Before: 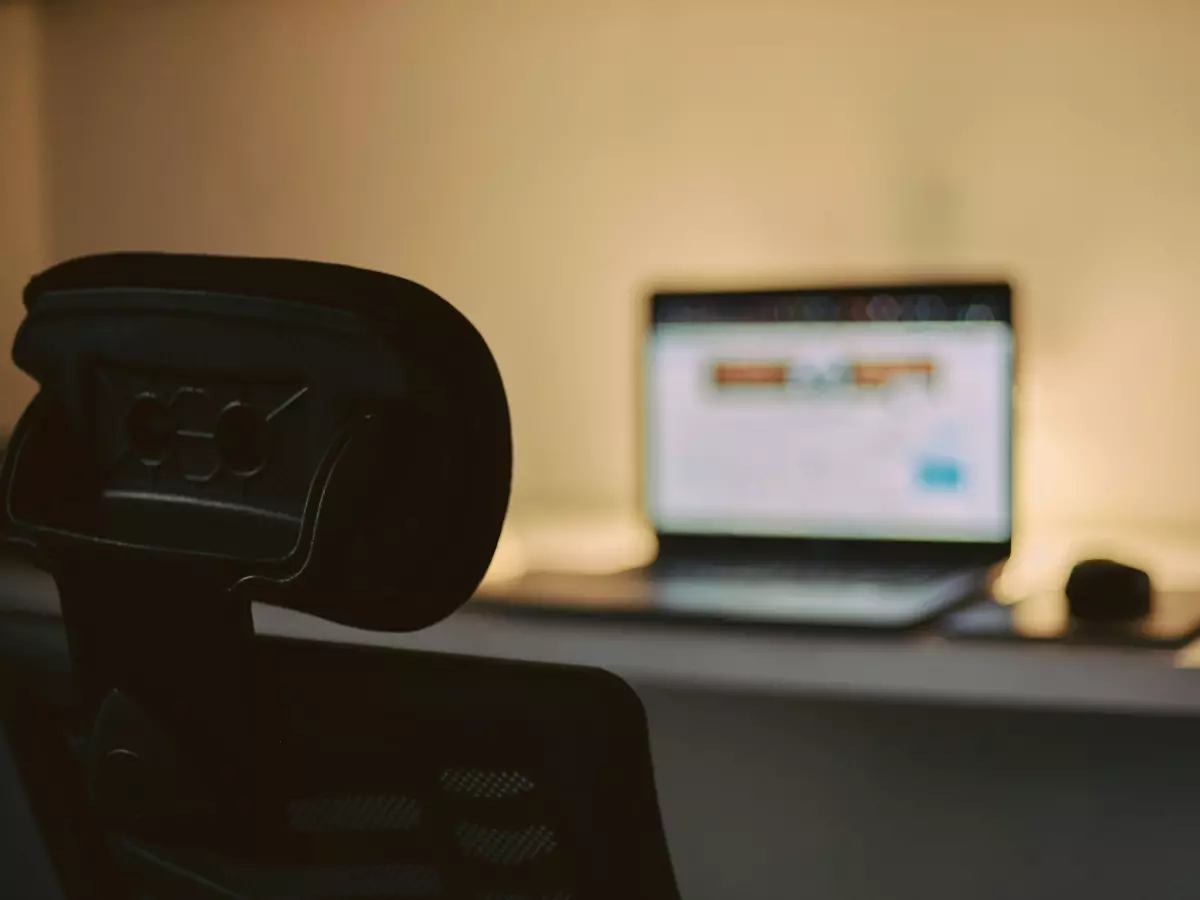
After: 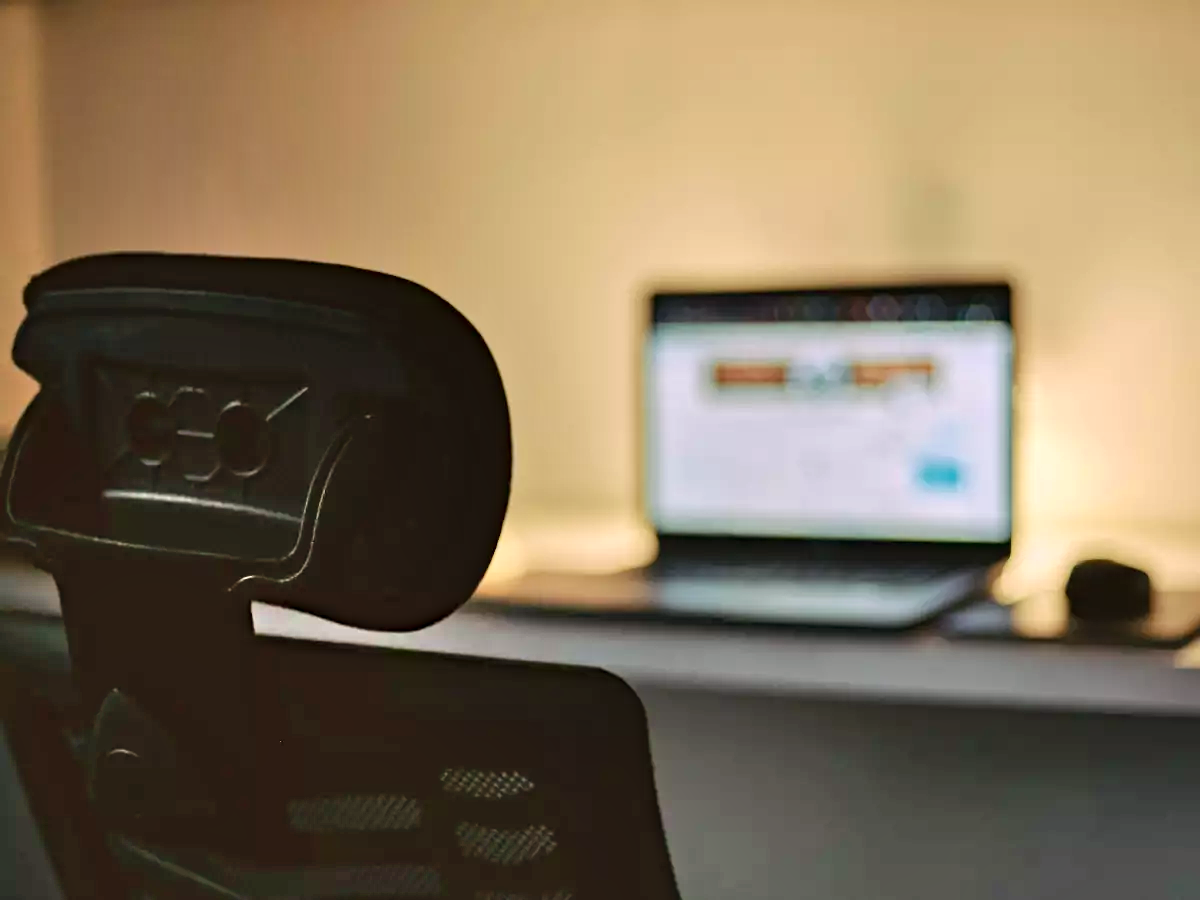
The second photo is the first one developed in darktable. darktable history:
haze removal: adaptive false
shadows and highlights: radius 112.49, shadows 51.61, white point adjustment 9, highlights -2.92, soften with gaussian
